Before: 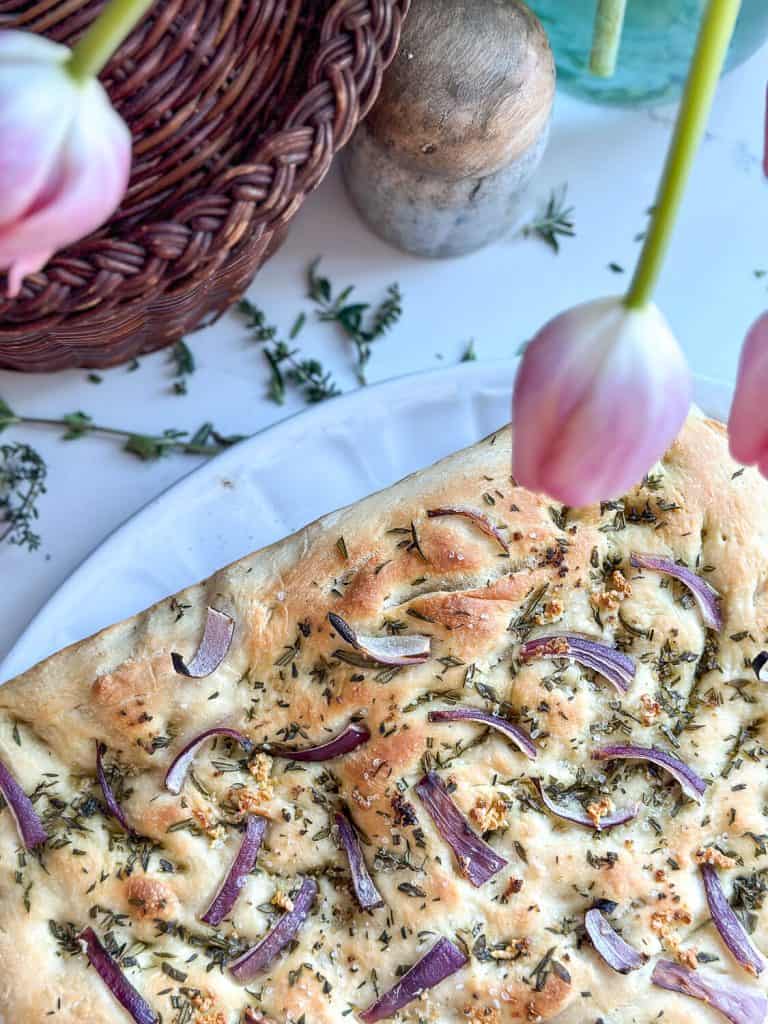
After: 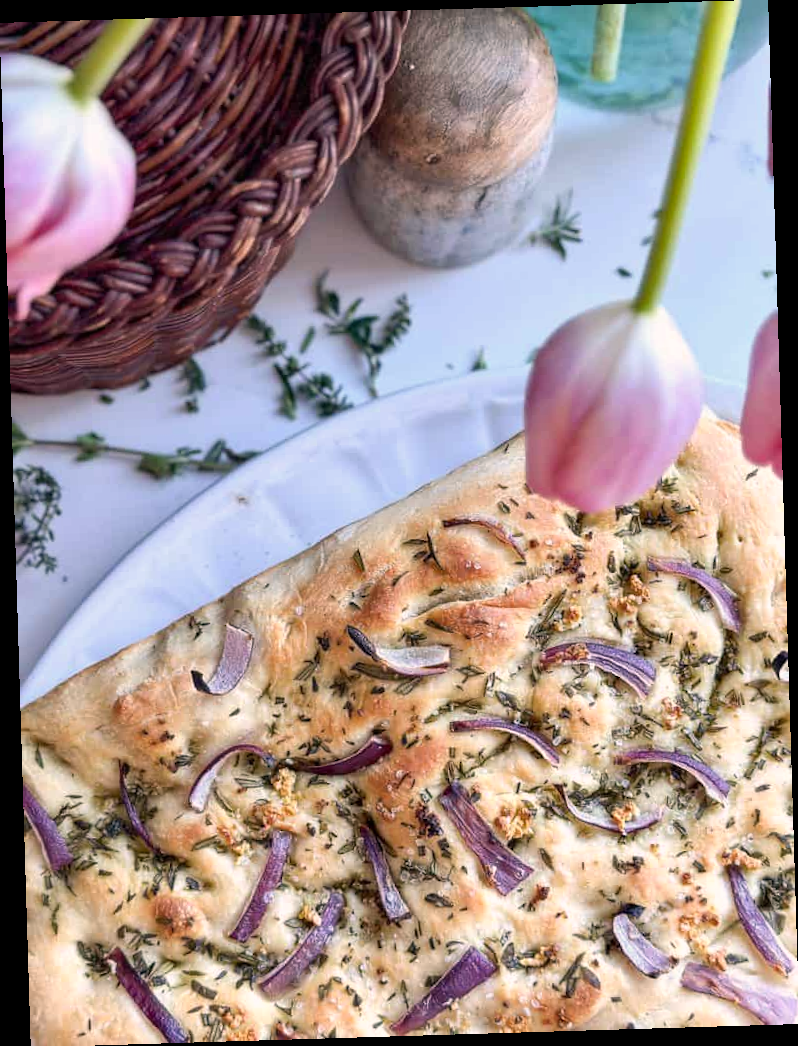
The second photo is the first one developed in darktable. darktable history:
color correction: highlights a* 7.34, highlights b* 4.37
rotate and perspective: rotation -1.75°, automatic cropping off
